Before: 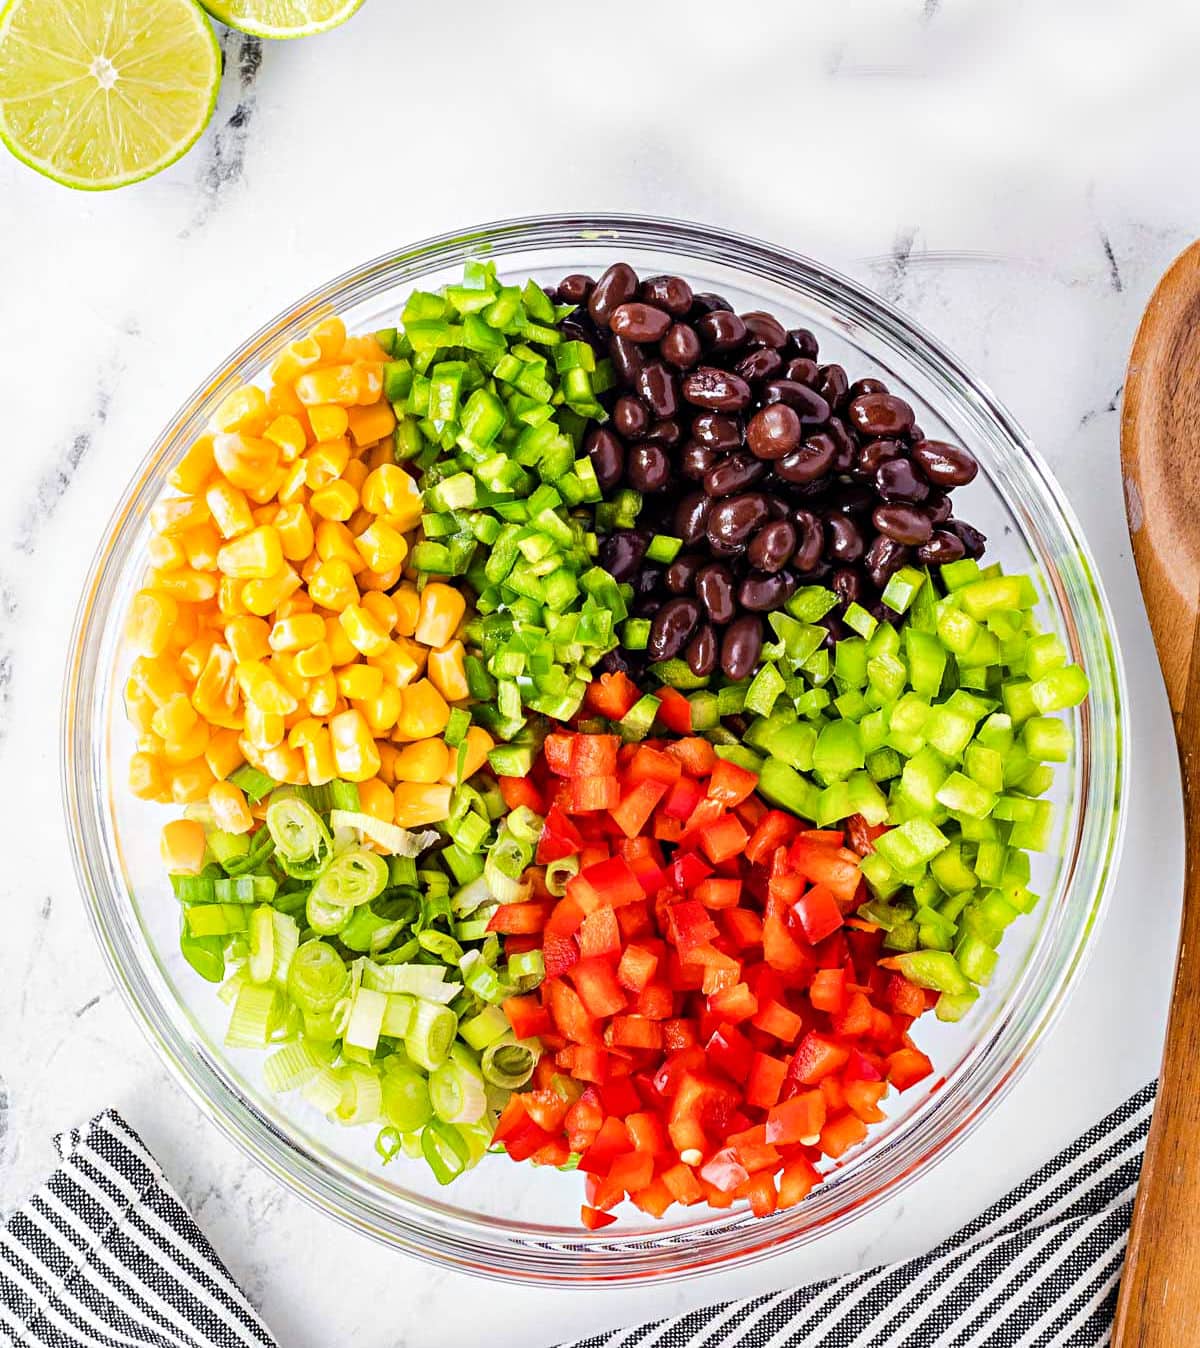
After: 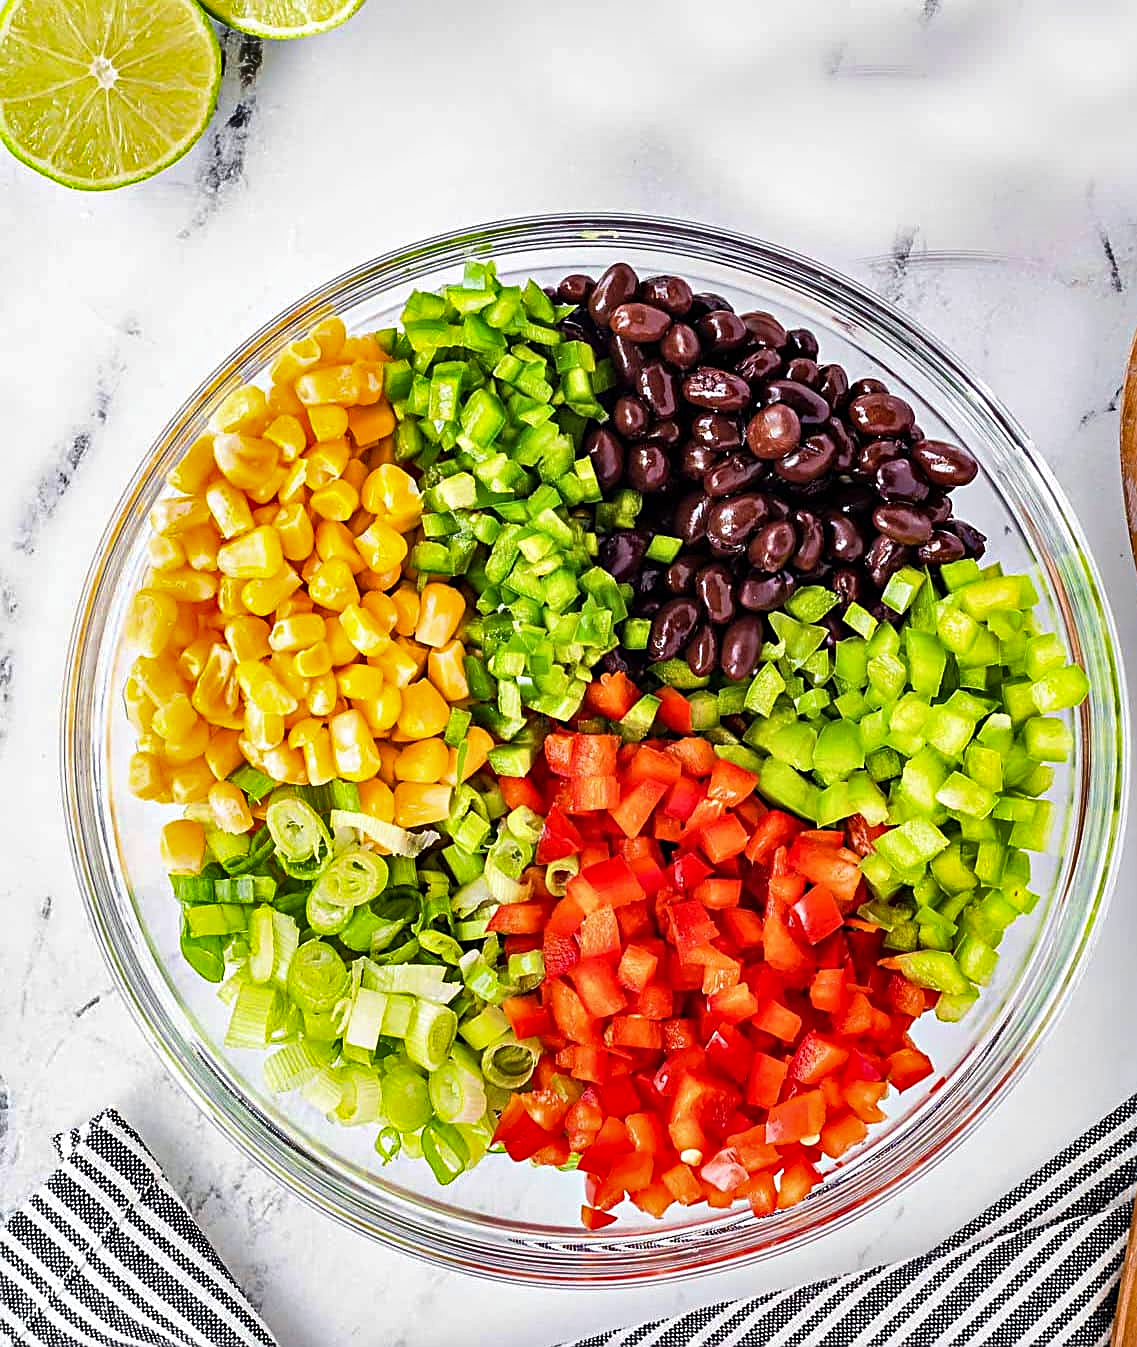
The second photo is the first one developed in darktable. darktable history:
crop and rotate: left 0%, right 5.249%
sharpen: on, module defaults
shadows and highlights: soften with gaussian
velvia: strength 16.94%
